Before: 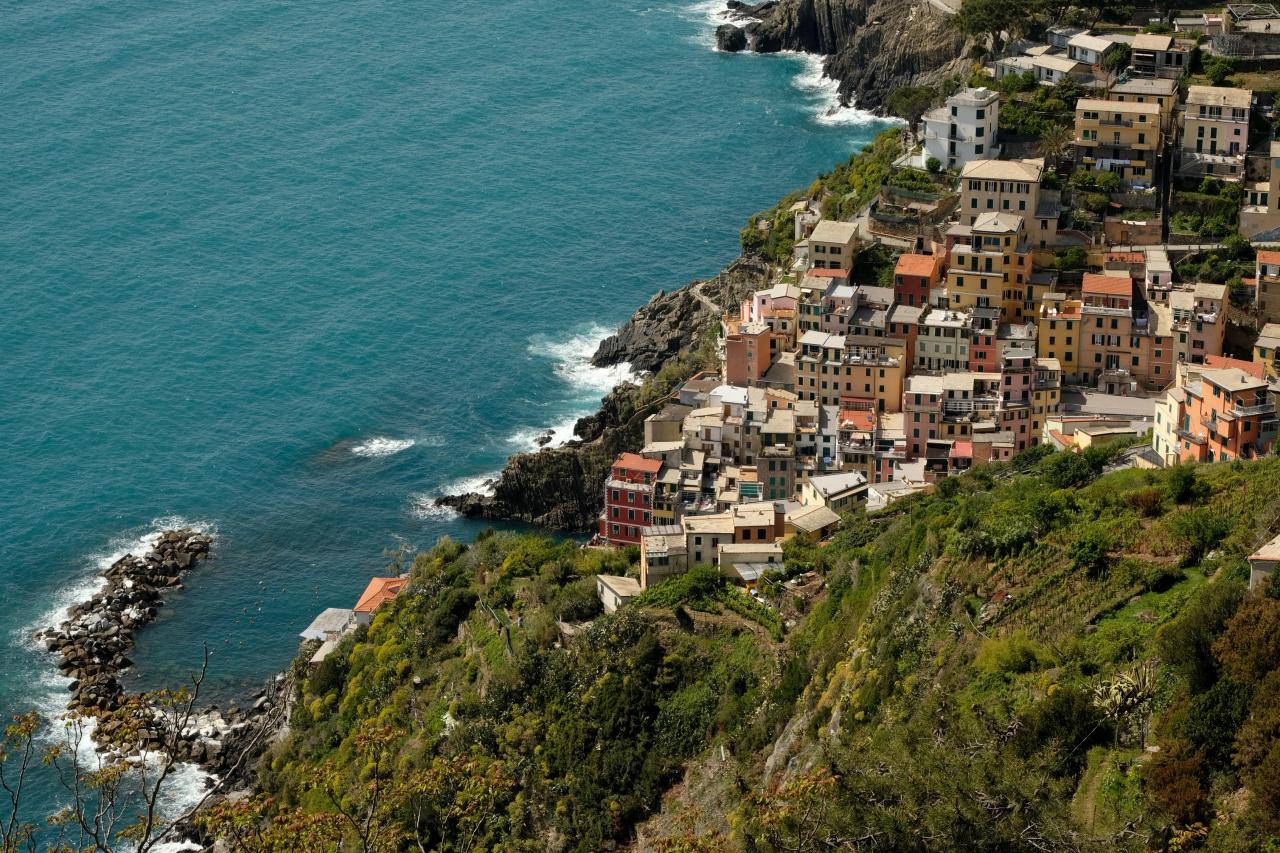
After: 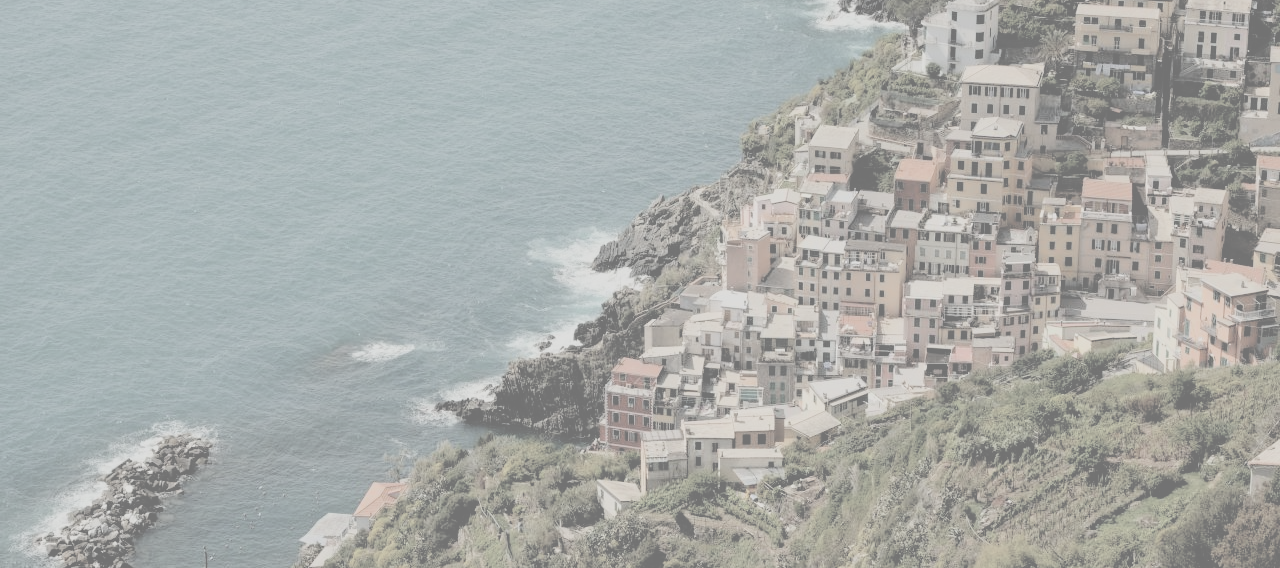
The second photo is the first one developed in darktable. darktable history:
exposure: compensate highlight preservation false
filmic rgb: black relative exposure -7.48 EV, white relative exposure 4.83 EV, hardness 3.4, color science v6 (2022)
contrast brightness saturation: contrast -0.32, brightness 0.75, saturation -0.78
crop: top 11.166%, bottom 22.168%
